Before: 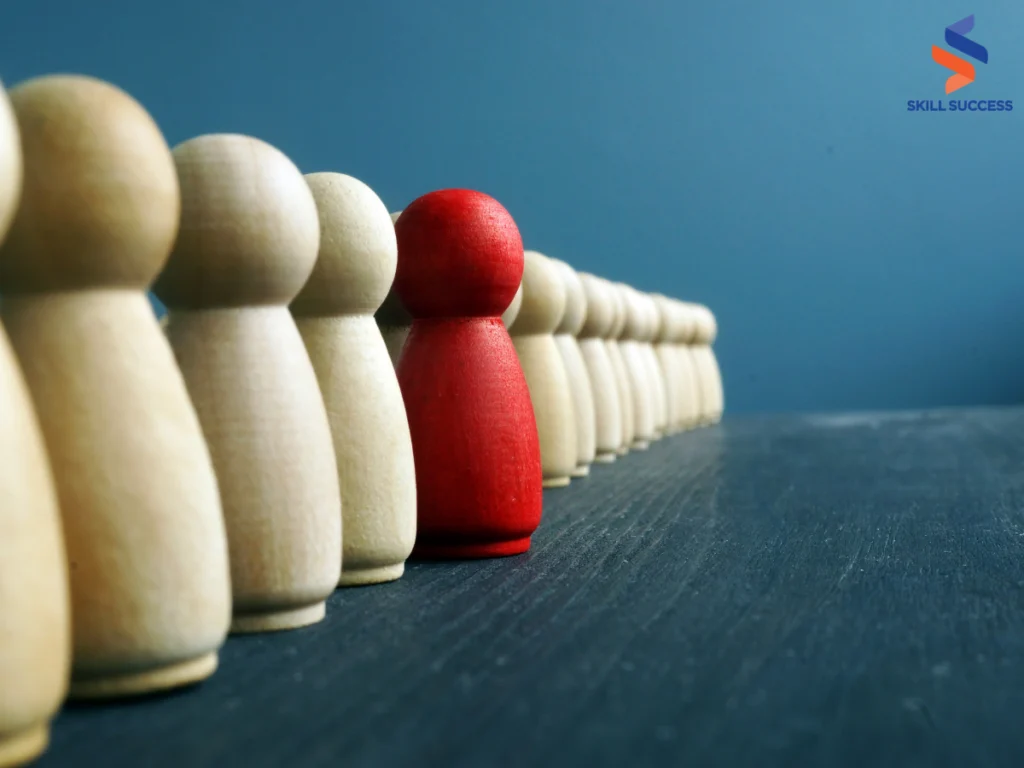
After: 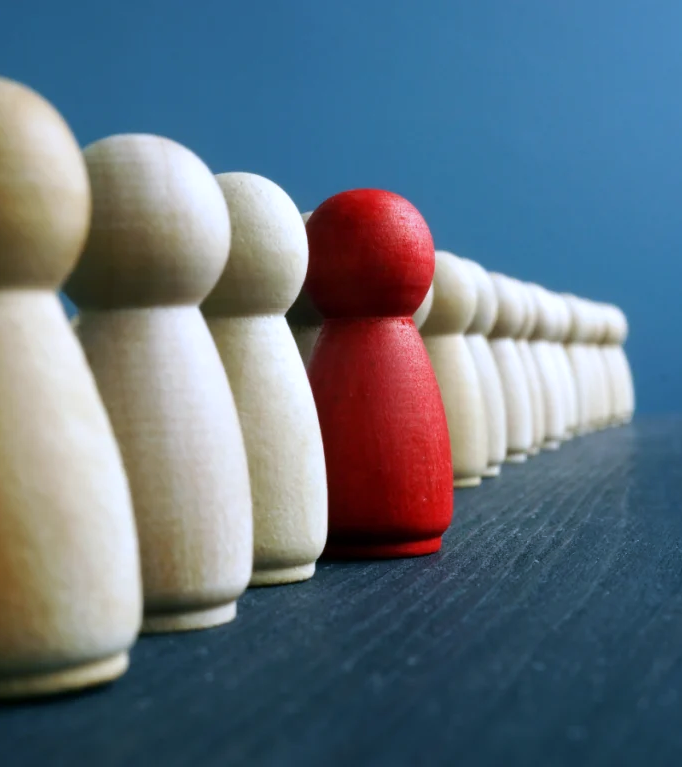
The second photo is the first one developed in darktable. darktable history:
crop and rotate: left 8.786%, right 24.548%
white balance: red 0.967, blue 1.119, emerald 0.756
